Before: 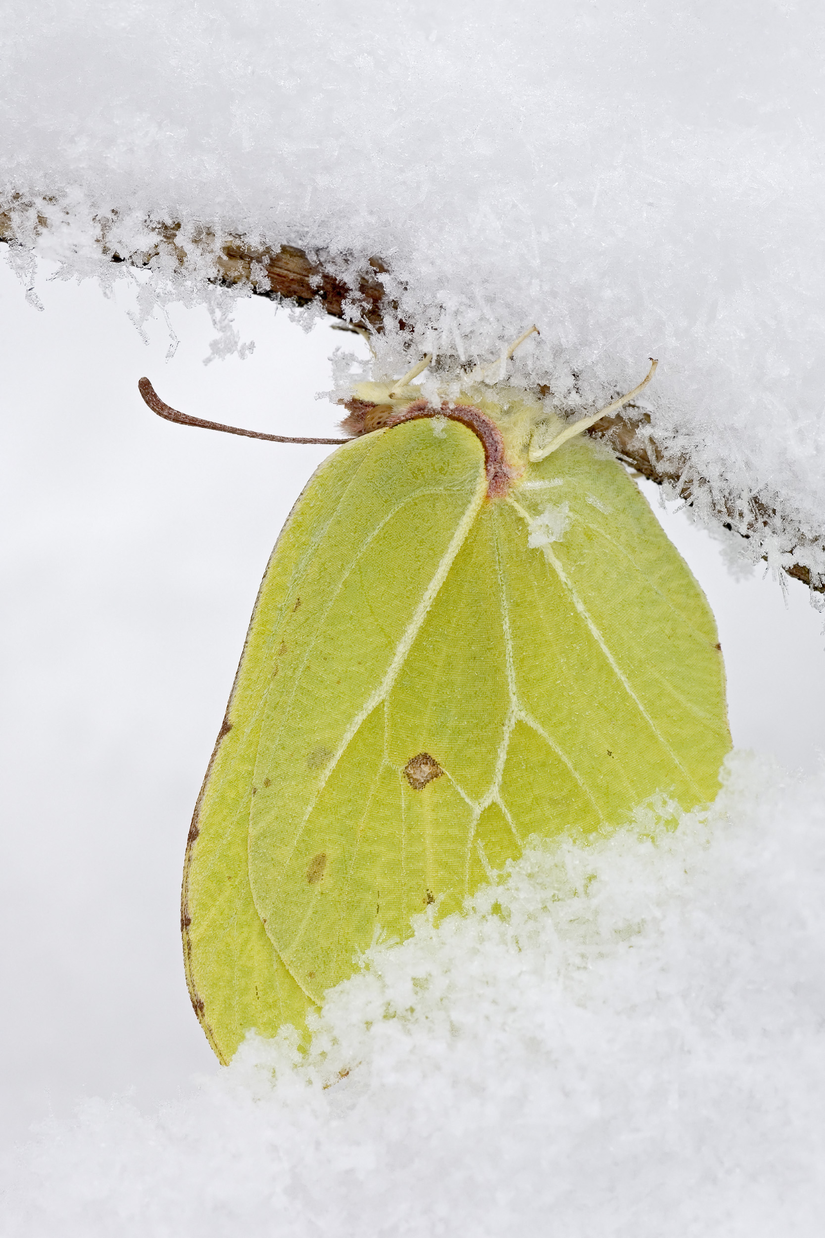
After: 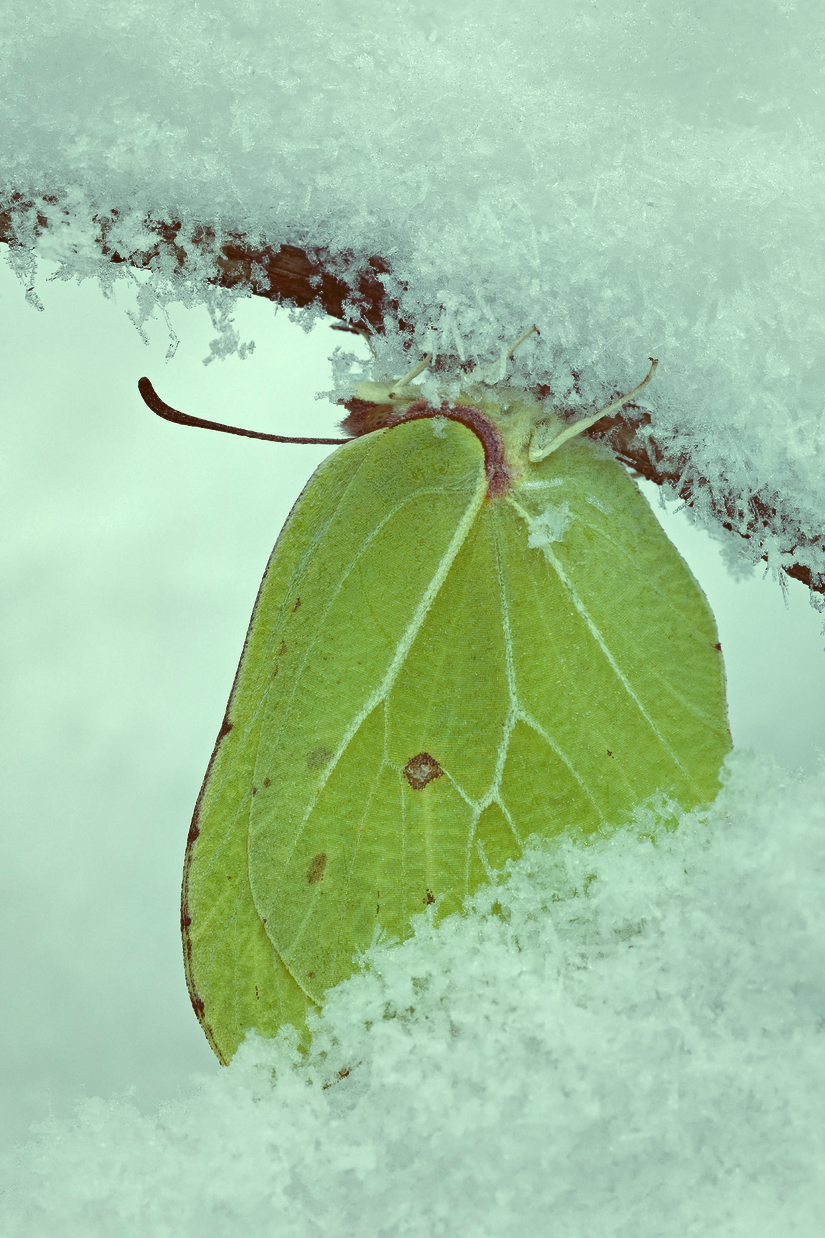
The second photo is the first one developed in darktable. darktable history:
color correction: highlights a* -5.3, highlights b* 9.8, shadows a* 9.8, shadows b* 24.26
shadows and highlights: highlights color adjustment 0%, low approximation 0.01, soften with gaussian
rgb curve: curves: ch0 [(0, 0.186) (0.314, 0.284) (0.576, 0.466) (0.805, 0.691) (0.936, 0.886)]; ch1 [(0, 0.186) (0.314, 0.284) (0.581, 0.534) (0.771, 0.746) (0.936, 0.958)]; ch2 [(0, 0.216) (0.275, 0.39) (1, 1)], mode RGB, independent channels, compensate middle gray true, preserve colors none
